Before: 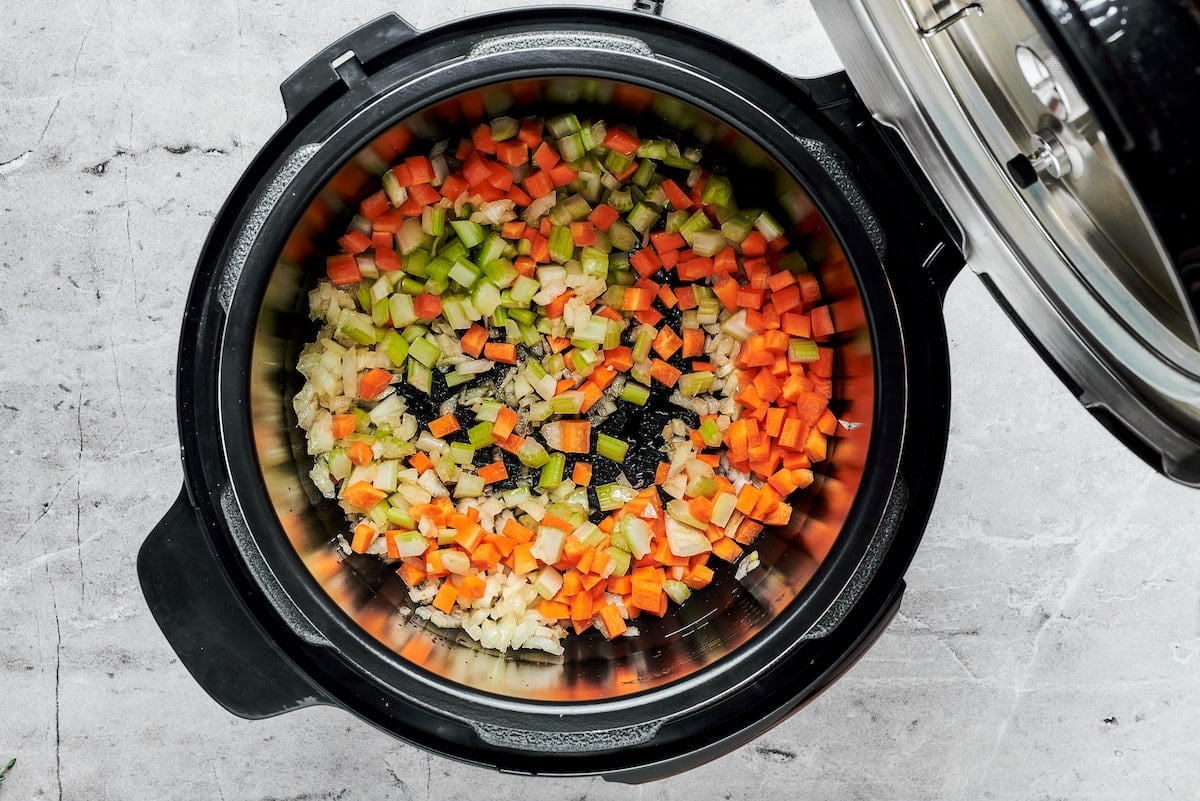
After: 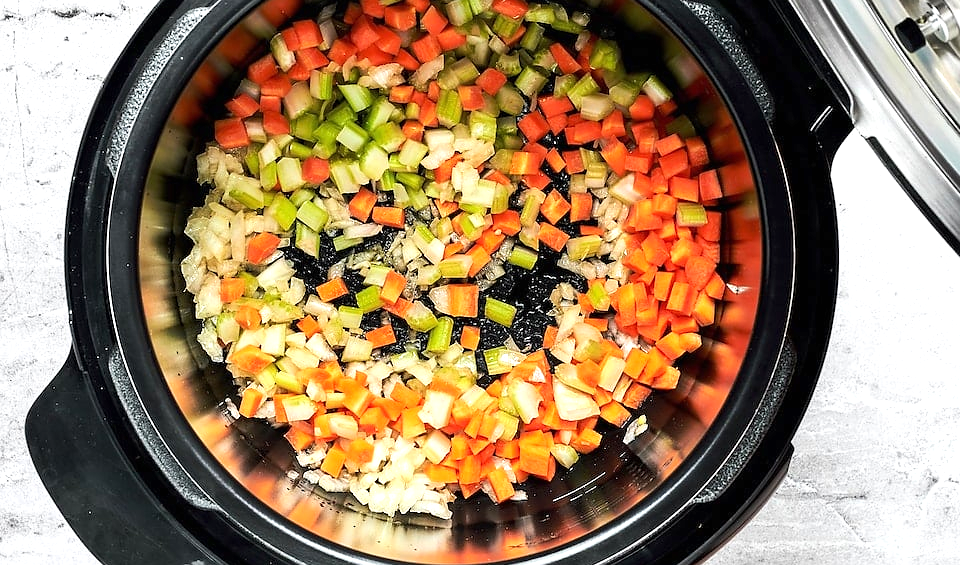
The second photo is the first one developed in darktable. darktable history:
sharpen: radius 1.053, threshold 1.128
crop: left 9.348%, top 17.054%, right 10.594%, bottom 12.375%
exposure: black level correction 0, exposure 0.696 EV, compensate highlight preservation false
